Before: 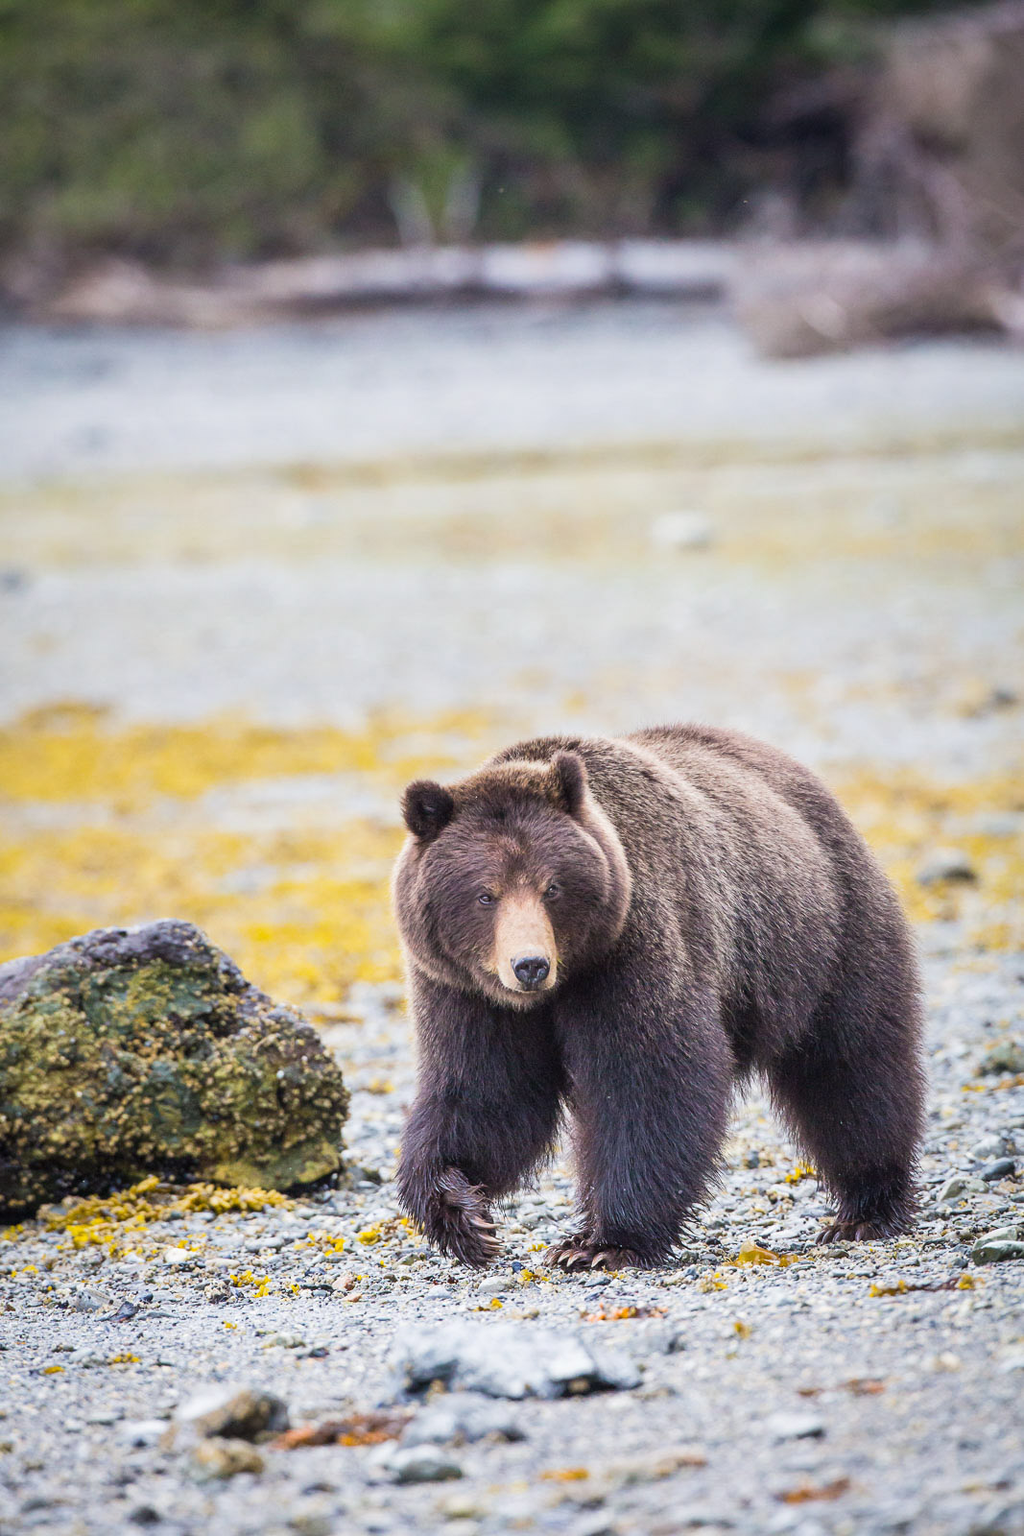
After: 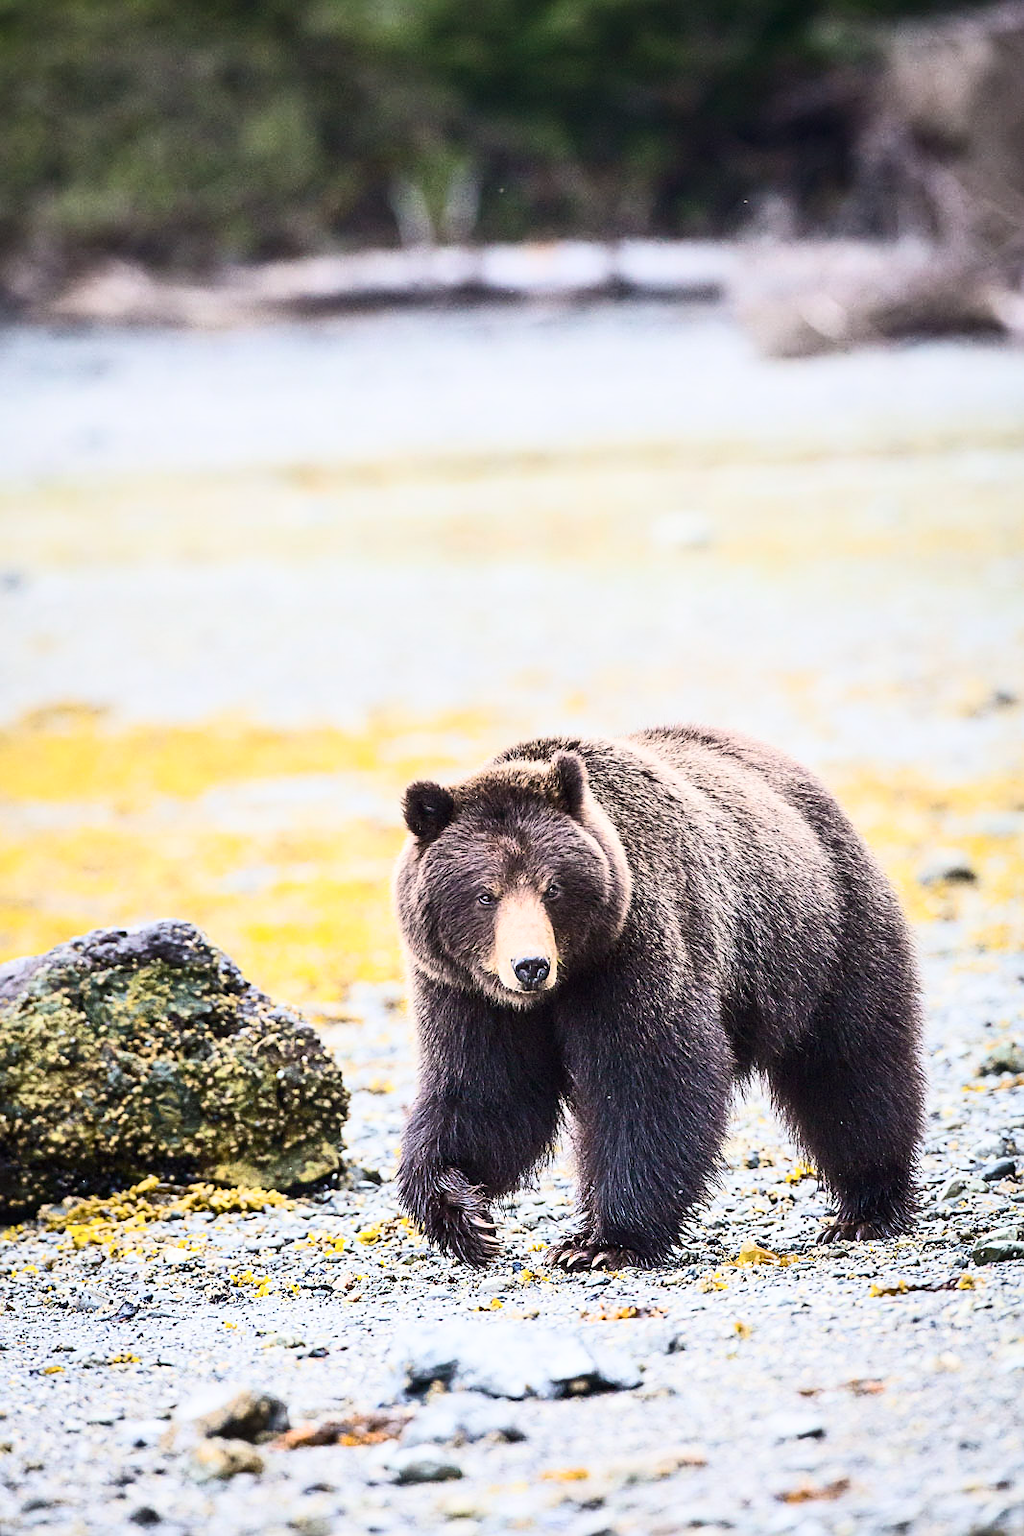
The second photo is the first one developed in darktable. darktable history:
contrast brightness saturation: contrast 0.373, brightness 0.115
sharpen: on, module defaults
